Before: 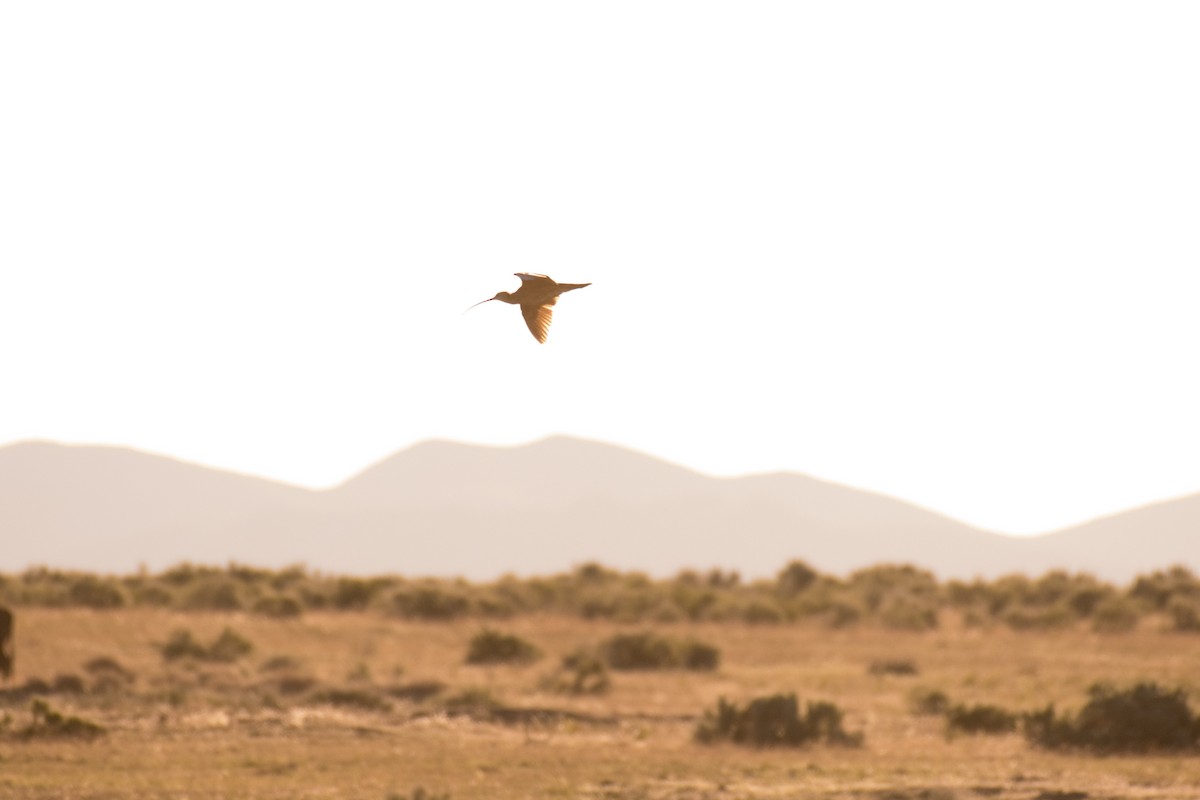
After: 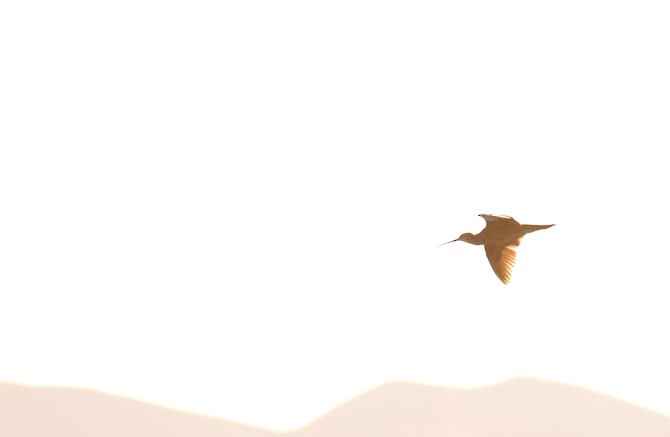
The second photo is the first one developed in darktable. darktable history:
crop and rotate: left 3.056%, top 7.614%, right 41.029%, bottom 37.726%
haze removal: compatibility mode true, adaptive false
exposure: exposure 0.208 EV, compensate highlight preservation false
